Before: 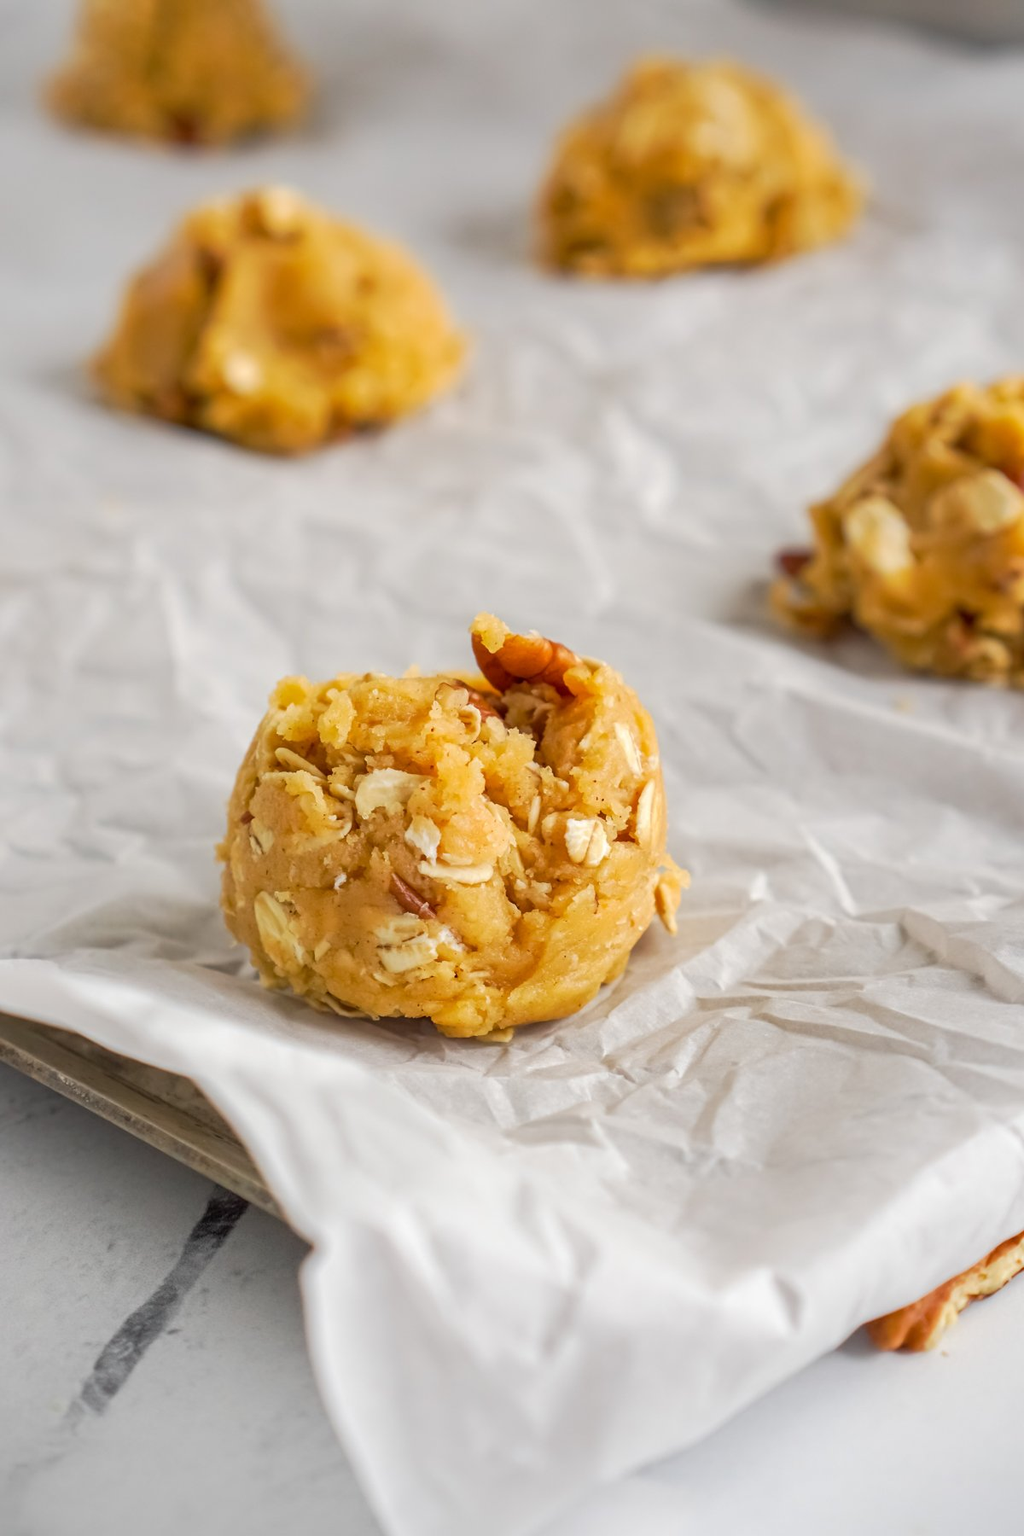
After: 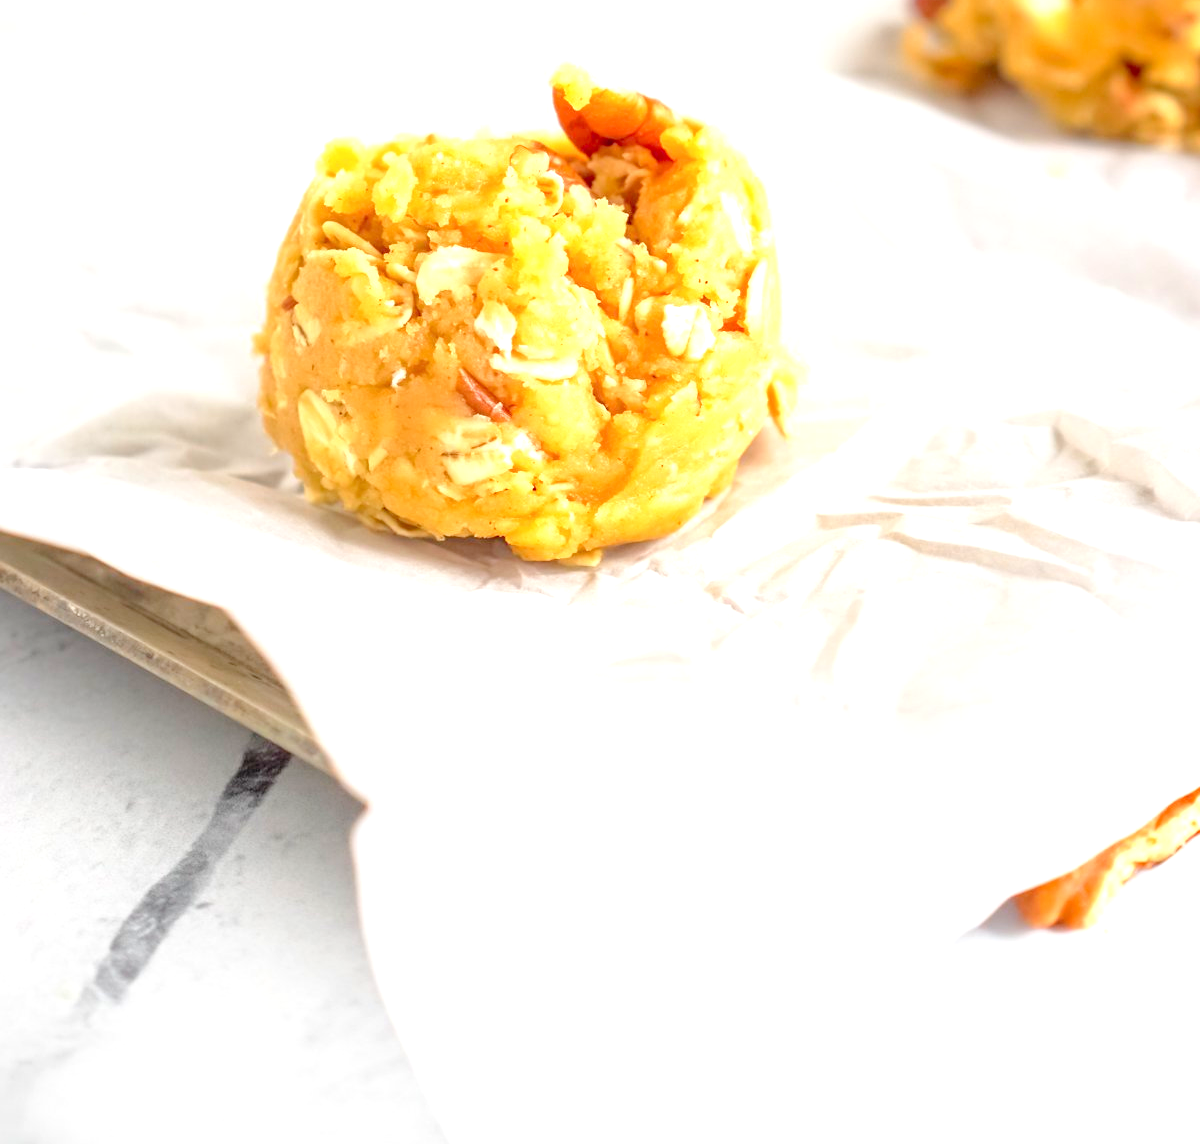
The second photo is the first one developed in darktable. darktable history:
crop and rotate: top 36.435%
tone equalizer: -8 EV -0.417 EV, -7 EV -0.389 EV, -6 EV -0.333 EV, -5 EV -0.222 EV, -3 EV 0.222 EV, -2 EV 0.333 EV, -1 EV 0.389 EV, +0 EV 0.417 EV, edges refinement/feathering 500, mask exposure compensation -1.57 EV, preserve details no
tone curve: curves: ch0 [(0, 0) (0.004, 0.008) (0.077, 0.156) (0.169, 0.29) (0.774, 0.774) (0.988, 0.926)], color space Lab, linked channels, preserve colors none
exposure: black level correction 0, exposure 1.1 EV, compensate exposure bias true, compensate highlight preservation false
